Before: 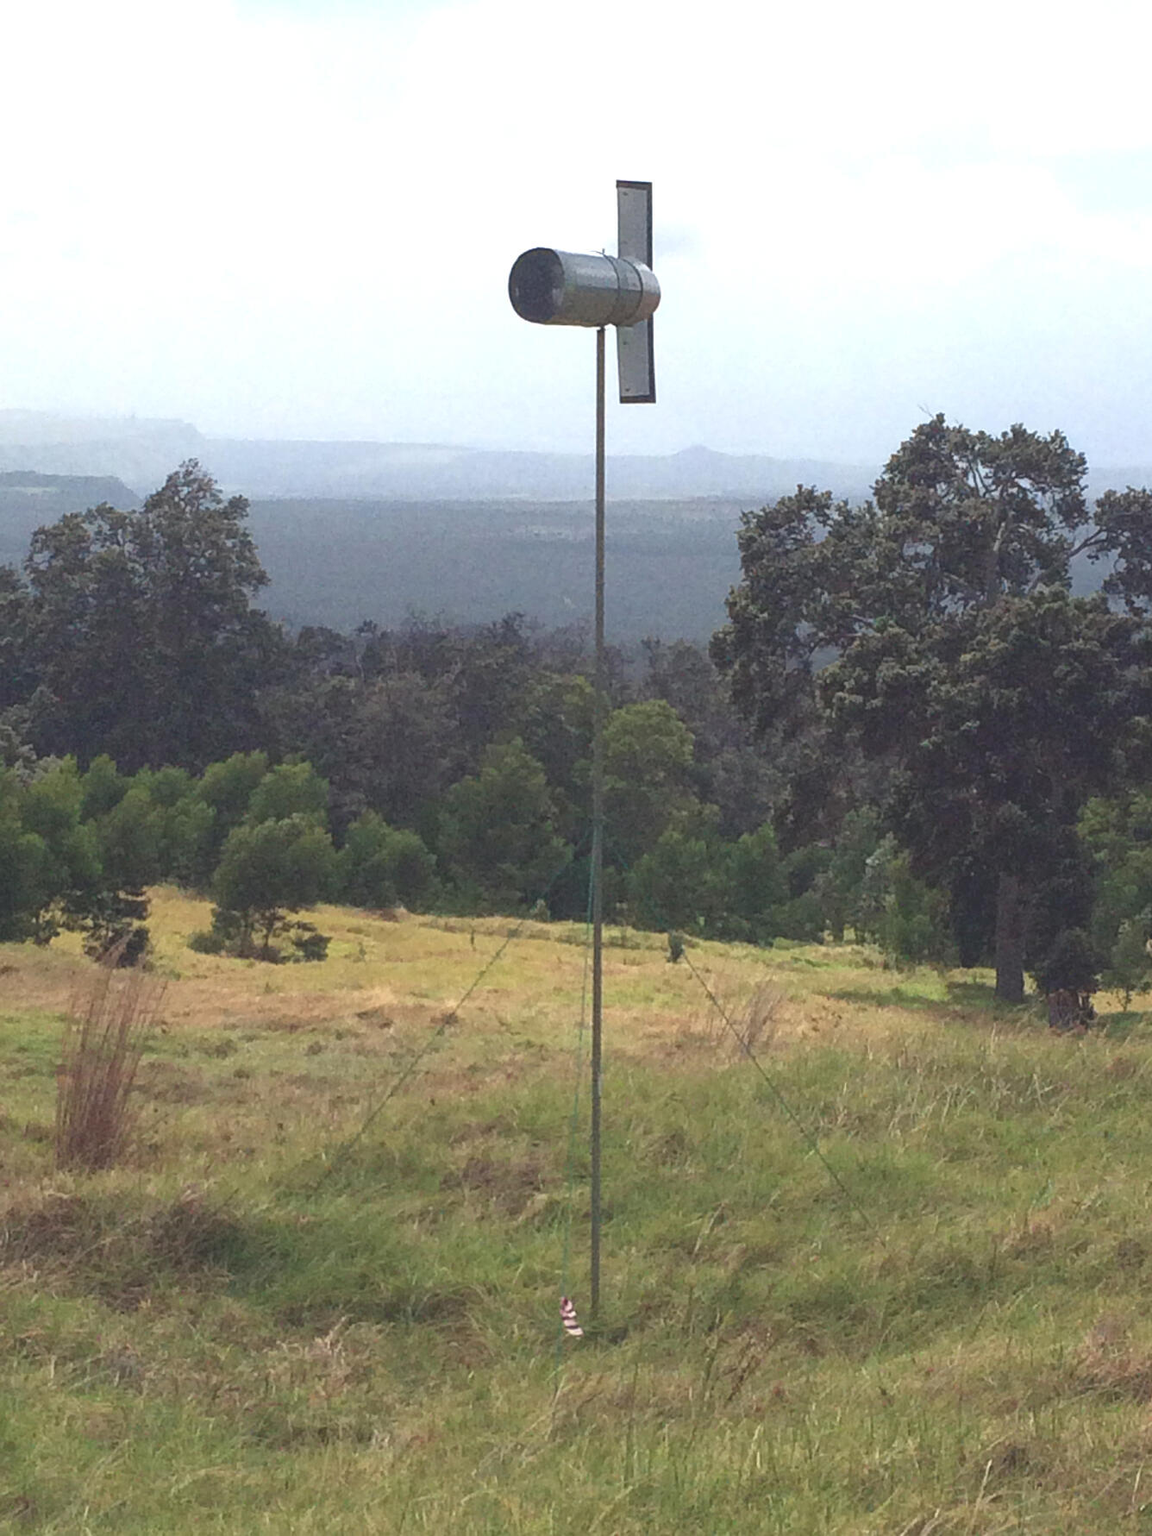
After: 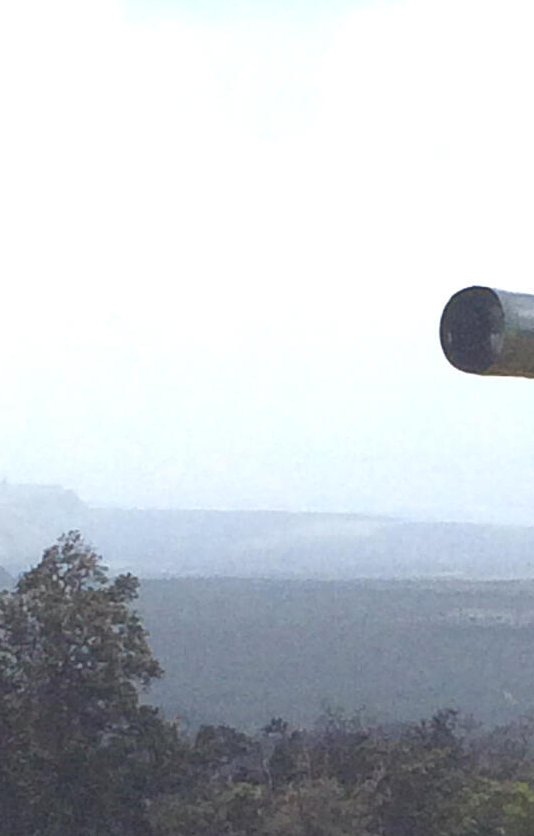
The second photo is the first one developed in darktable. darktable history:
crop and rotate: left 11.266%, top 0.103%, right 48.695%, bottom 52.956%
